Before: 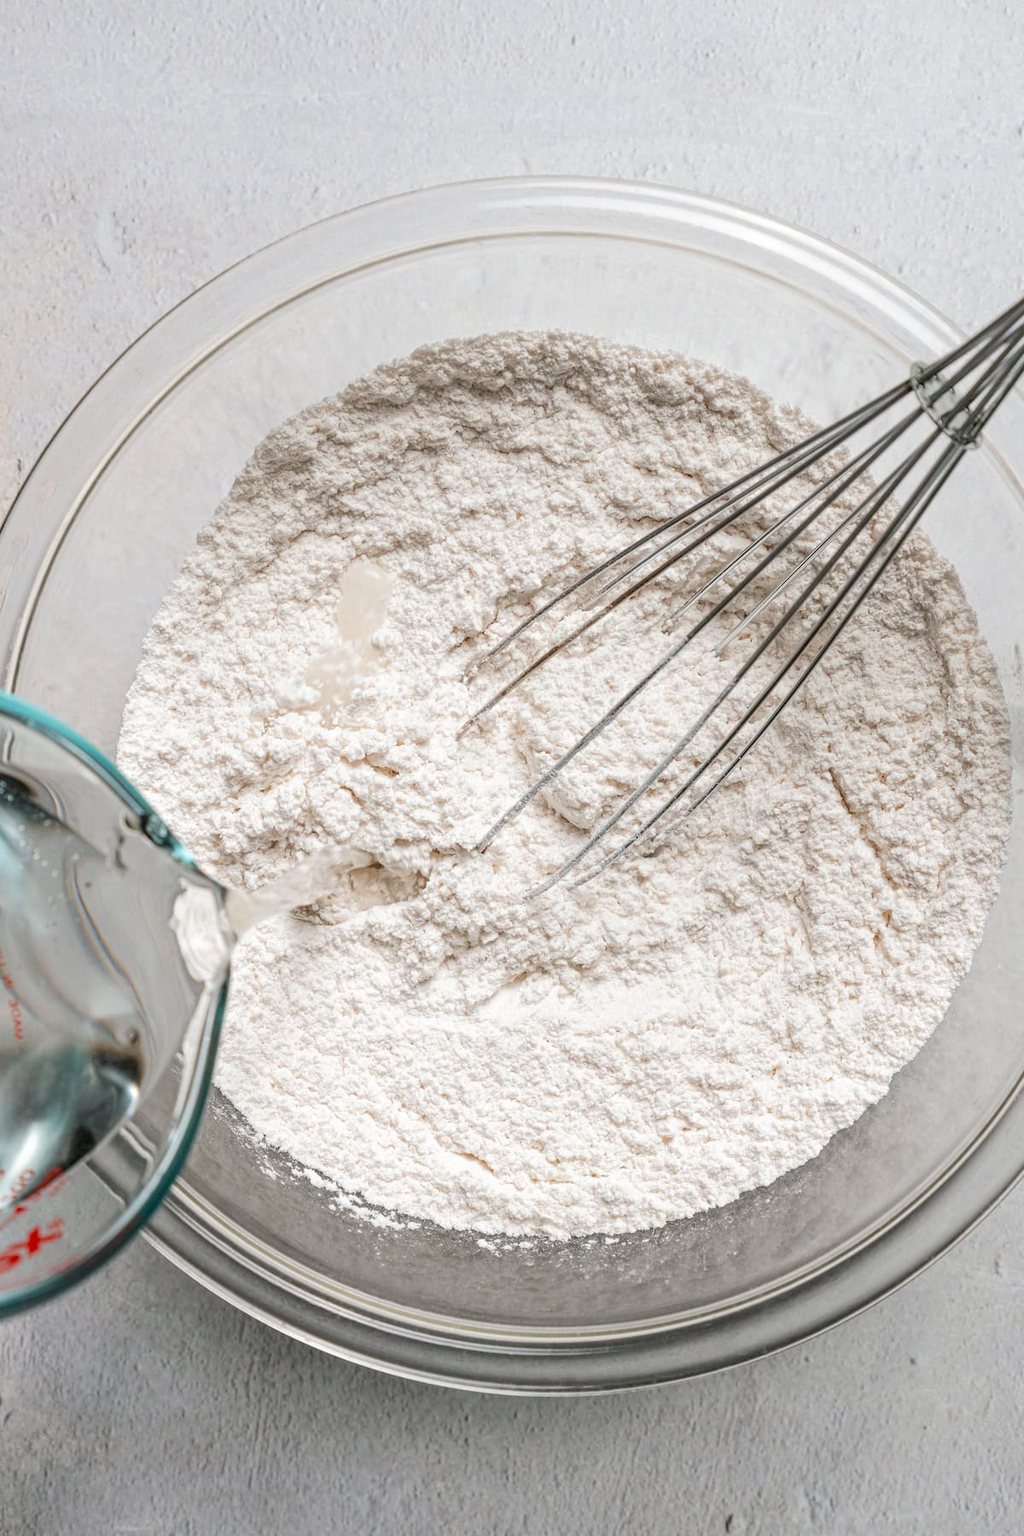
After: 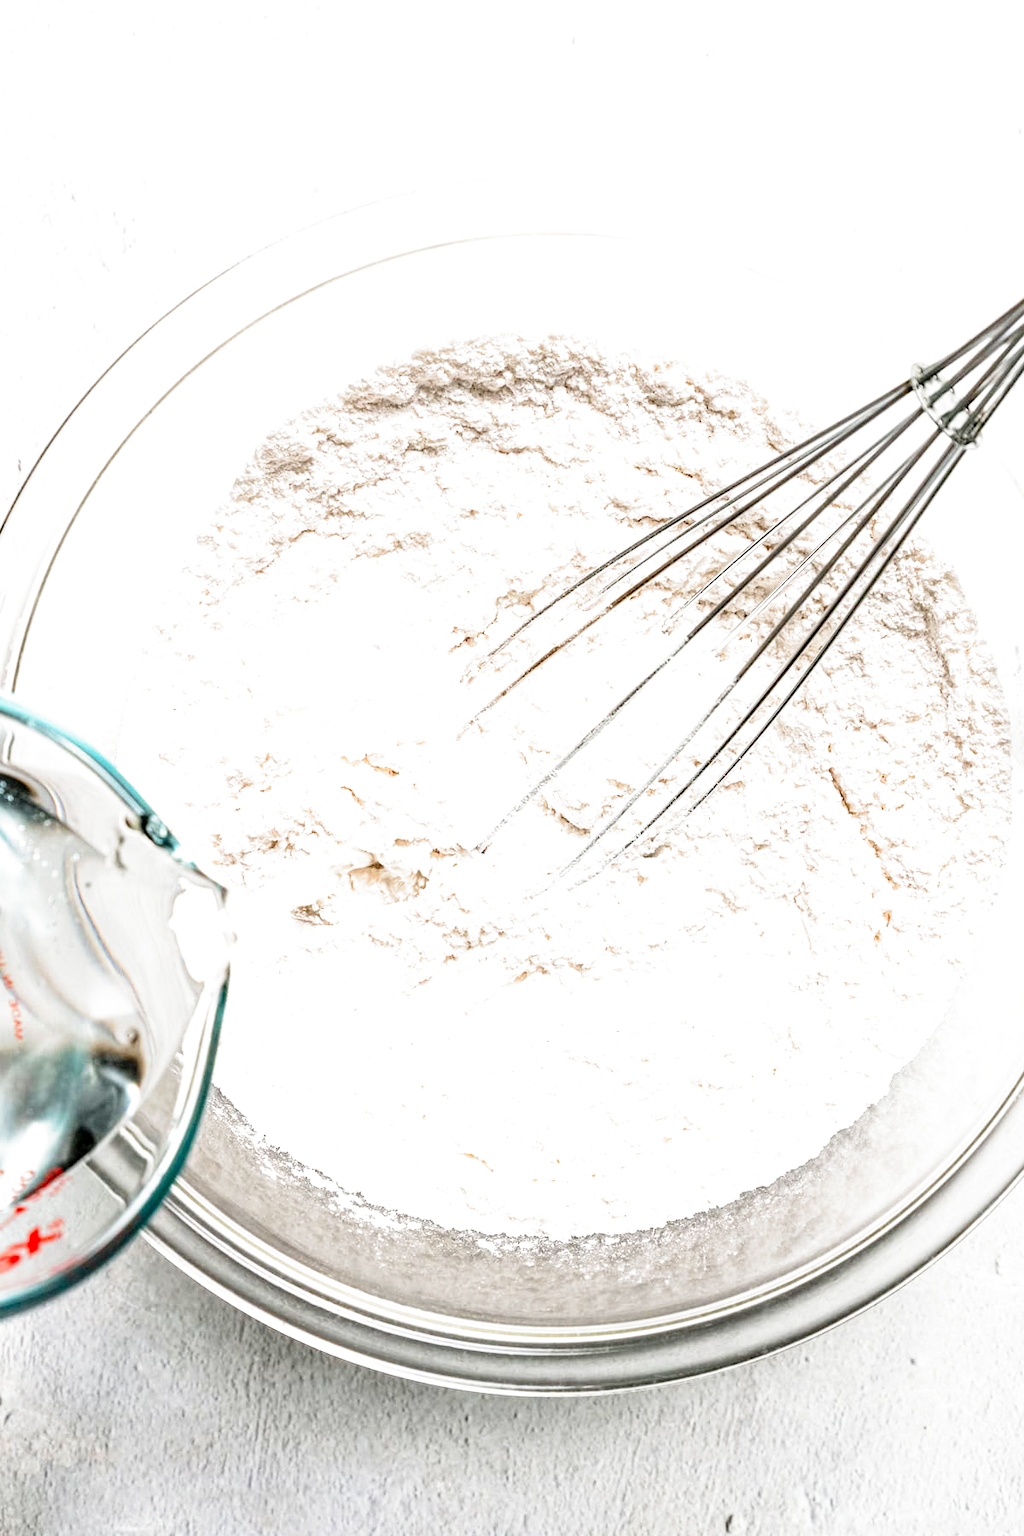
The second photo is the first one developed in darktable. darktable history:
contrast brightness saturation: saturation -0.05
filmic rgb: middle gray luminance 8.8%, black relative exposure -6.3 EV, white relative exposure 2.7 EV, threshold 6 EV, target black luminance 0%, hardness 4.74, latitude 73.47%, contrast 1.332, shadows ↔ highlights balance 10.13%, add noise in highlights 0, preserve chrominance no, color science v3 (2019), use custom middle-gray values true, iterations of high-quality reconstruction 0, contrast in highlights soft, enable highlight reconstruction true
color correction: highlights a* -0.137, highlights b* 0.137
